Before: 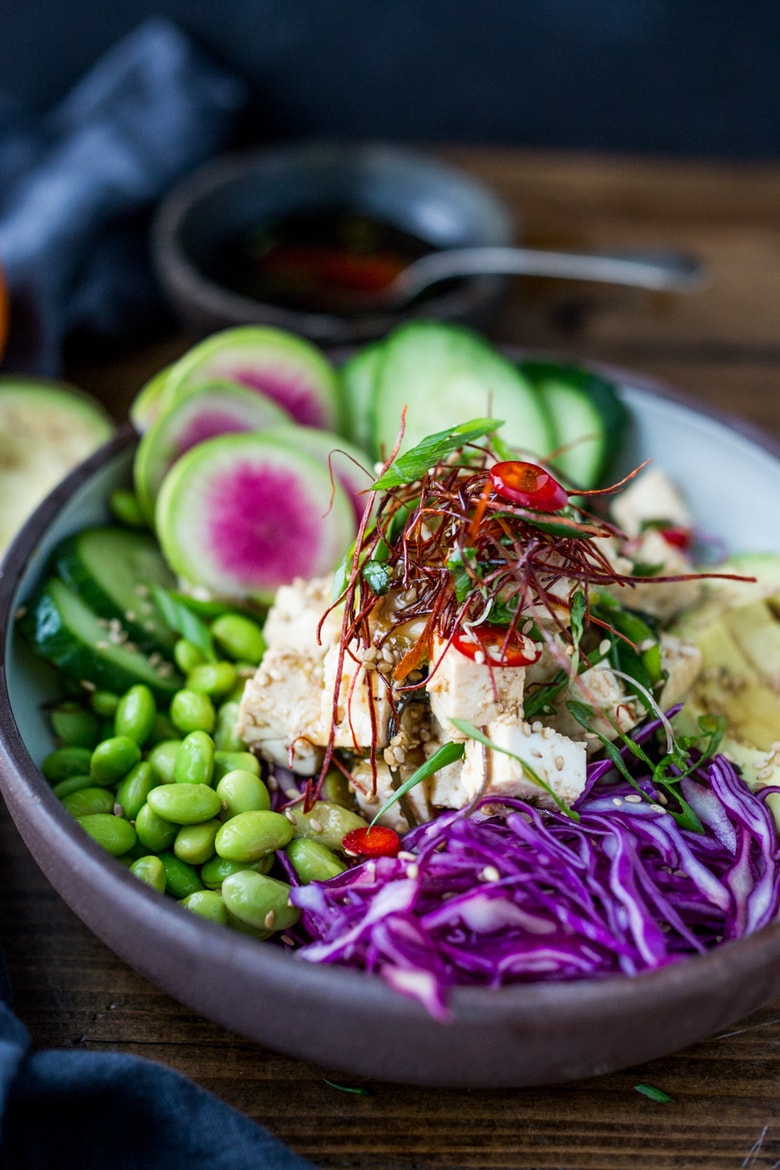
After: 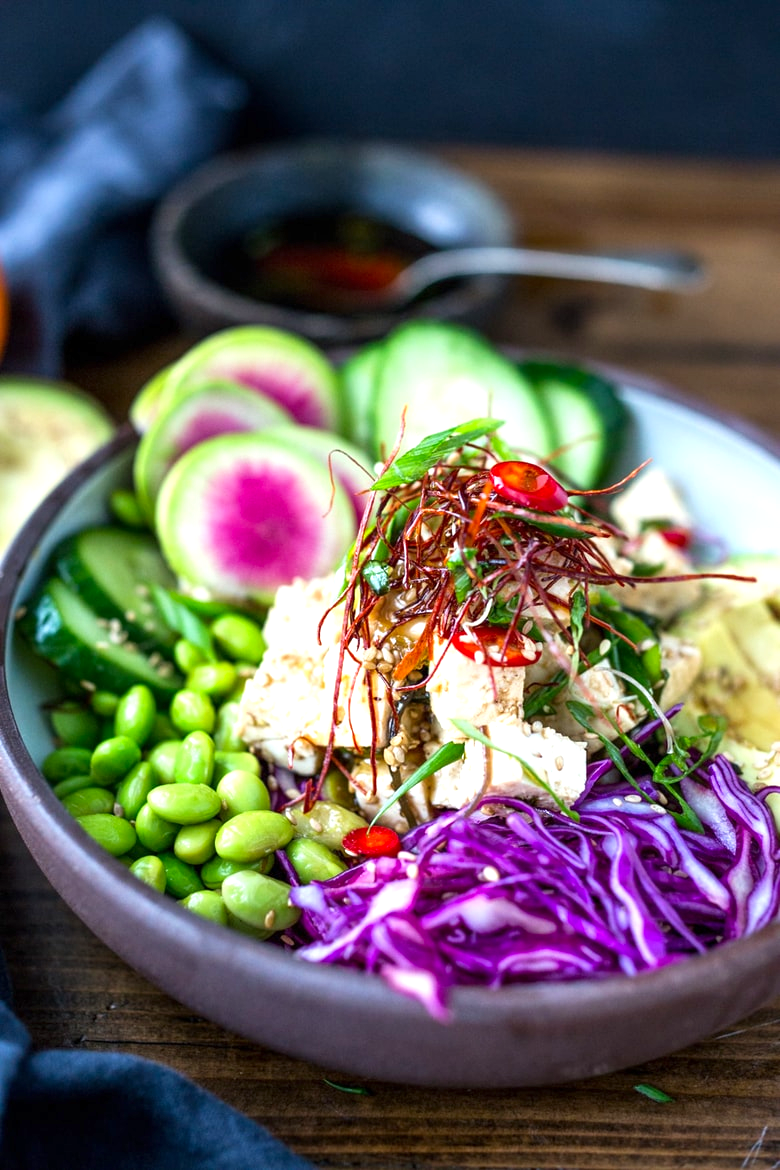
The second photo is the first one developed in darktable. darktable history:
exposure: exposure 0.771 EV, compensate highlight preservation false
color correction: highlights b* -0.003, saturation 1.07
